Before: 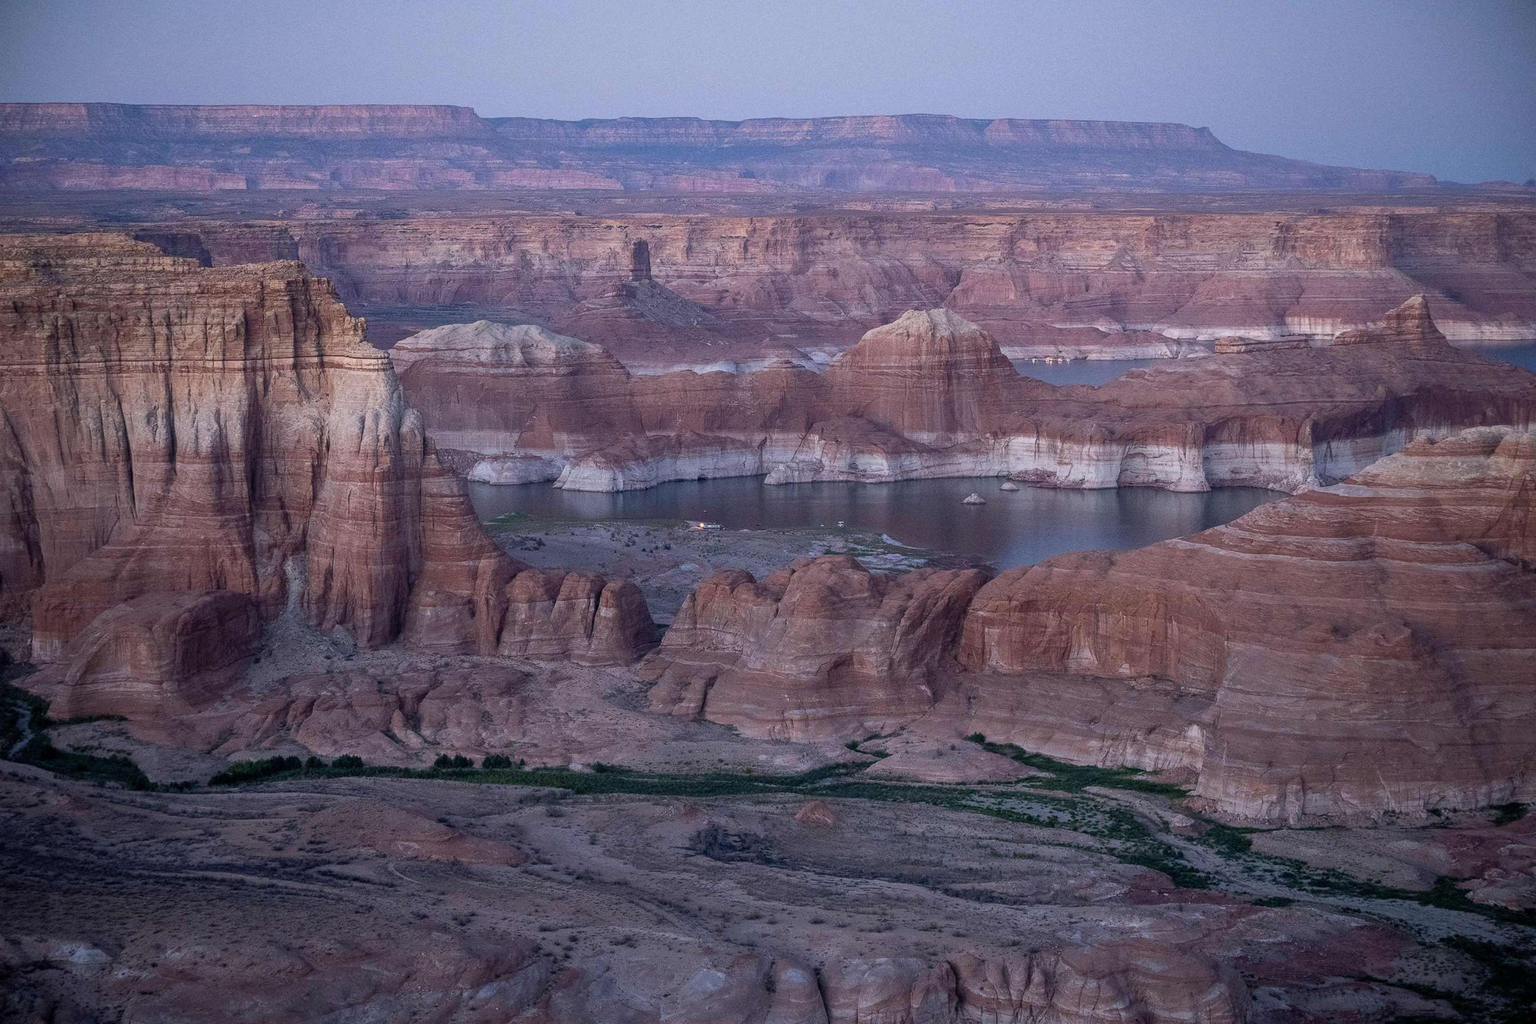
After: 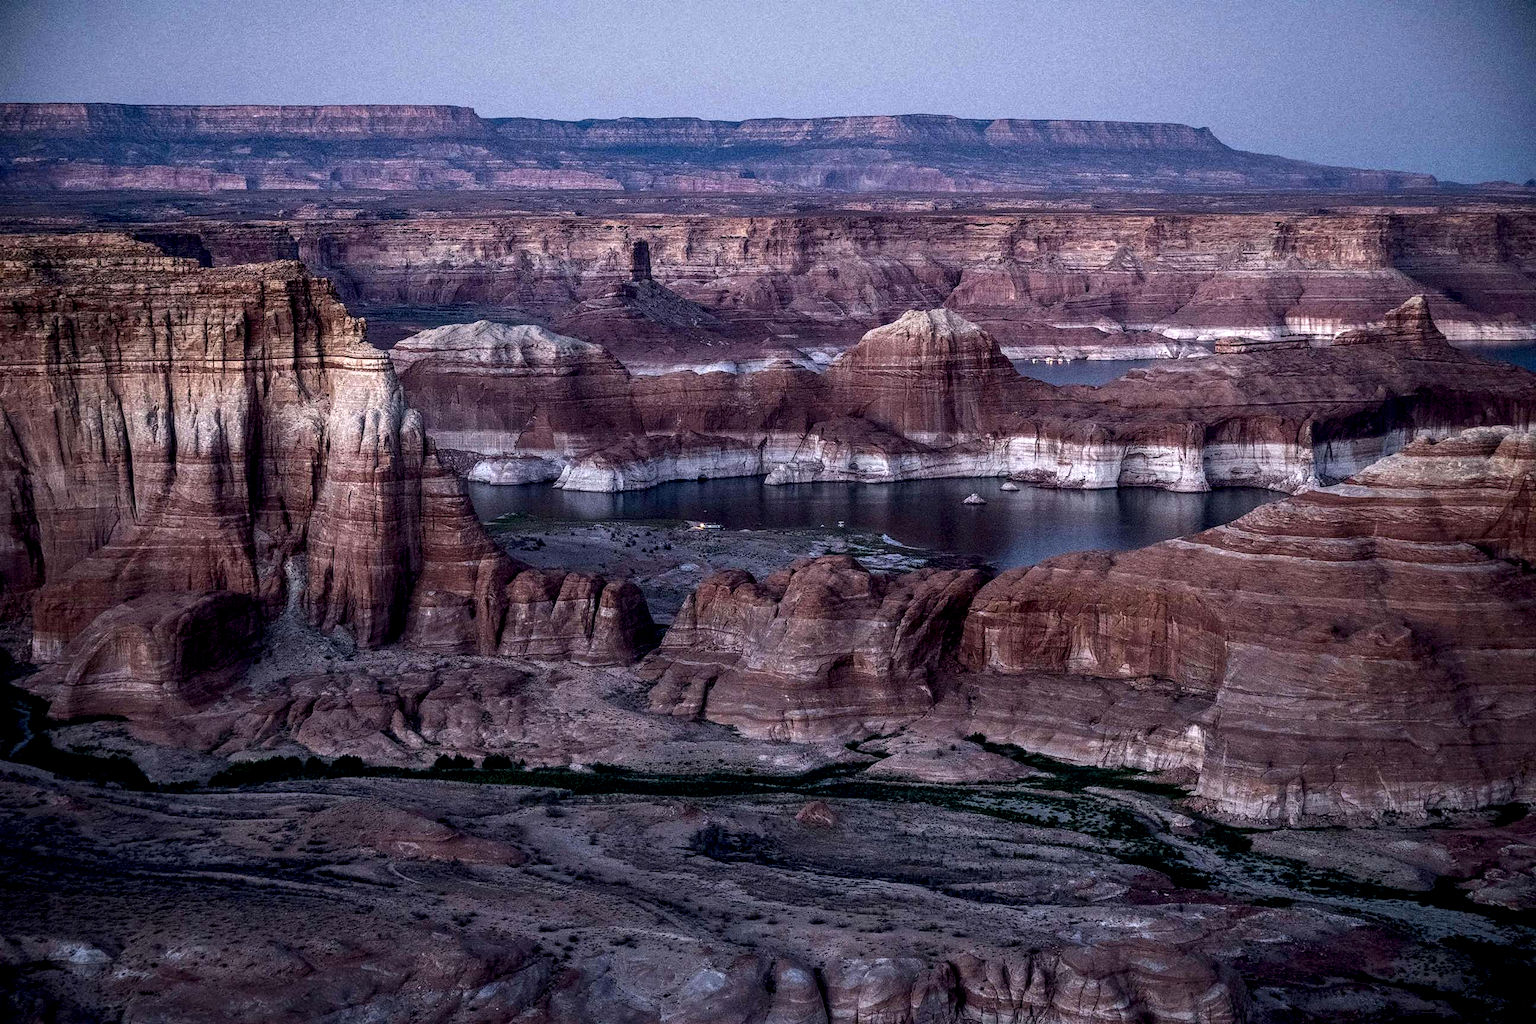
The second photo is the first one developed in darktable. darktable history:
contrast brightness saturation: contrast 0.066, brightness -0.14, saturation 0.113
local contrast: detail 202%
